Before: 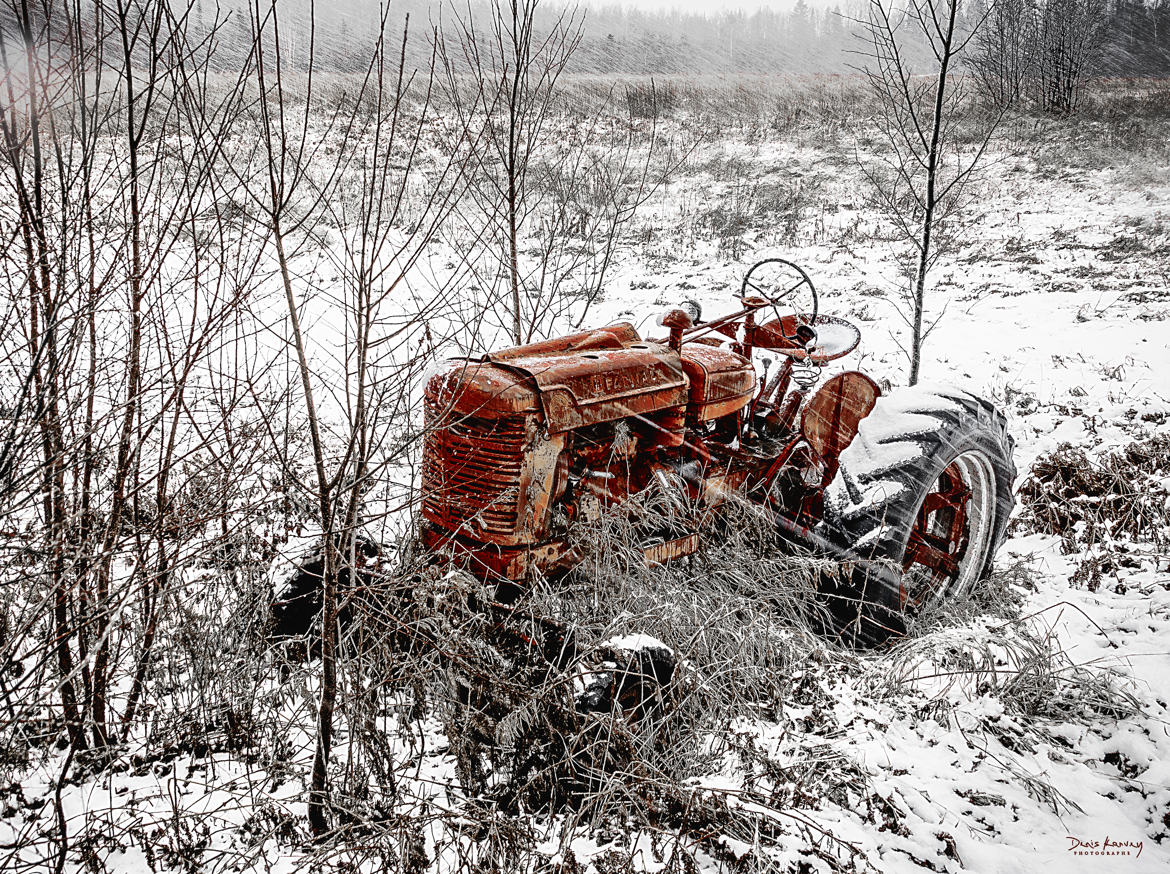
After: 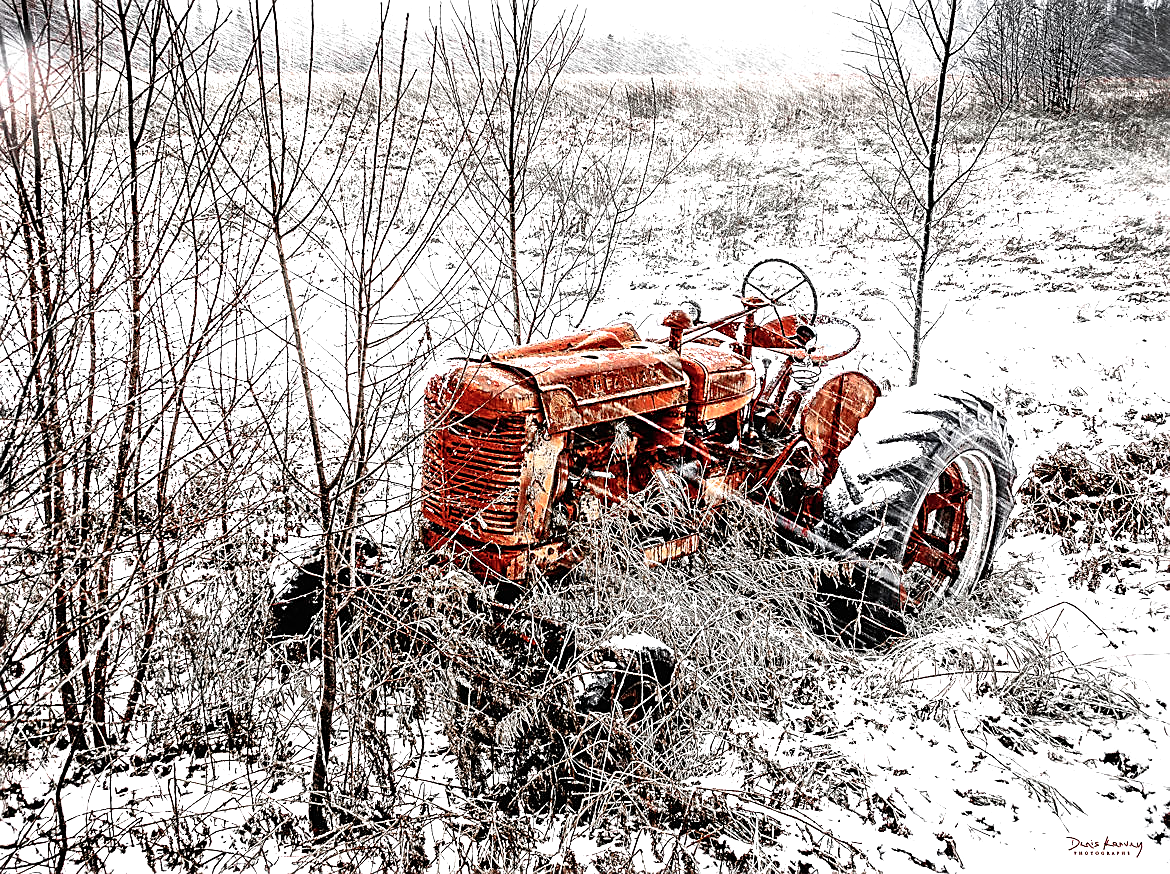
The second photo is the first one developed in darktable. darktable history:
color correction: saturation 0.85
white balance: emerald 1
levels: levels [0, 0.374, 0.749]
sharpen: on, module defaults
